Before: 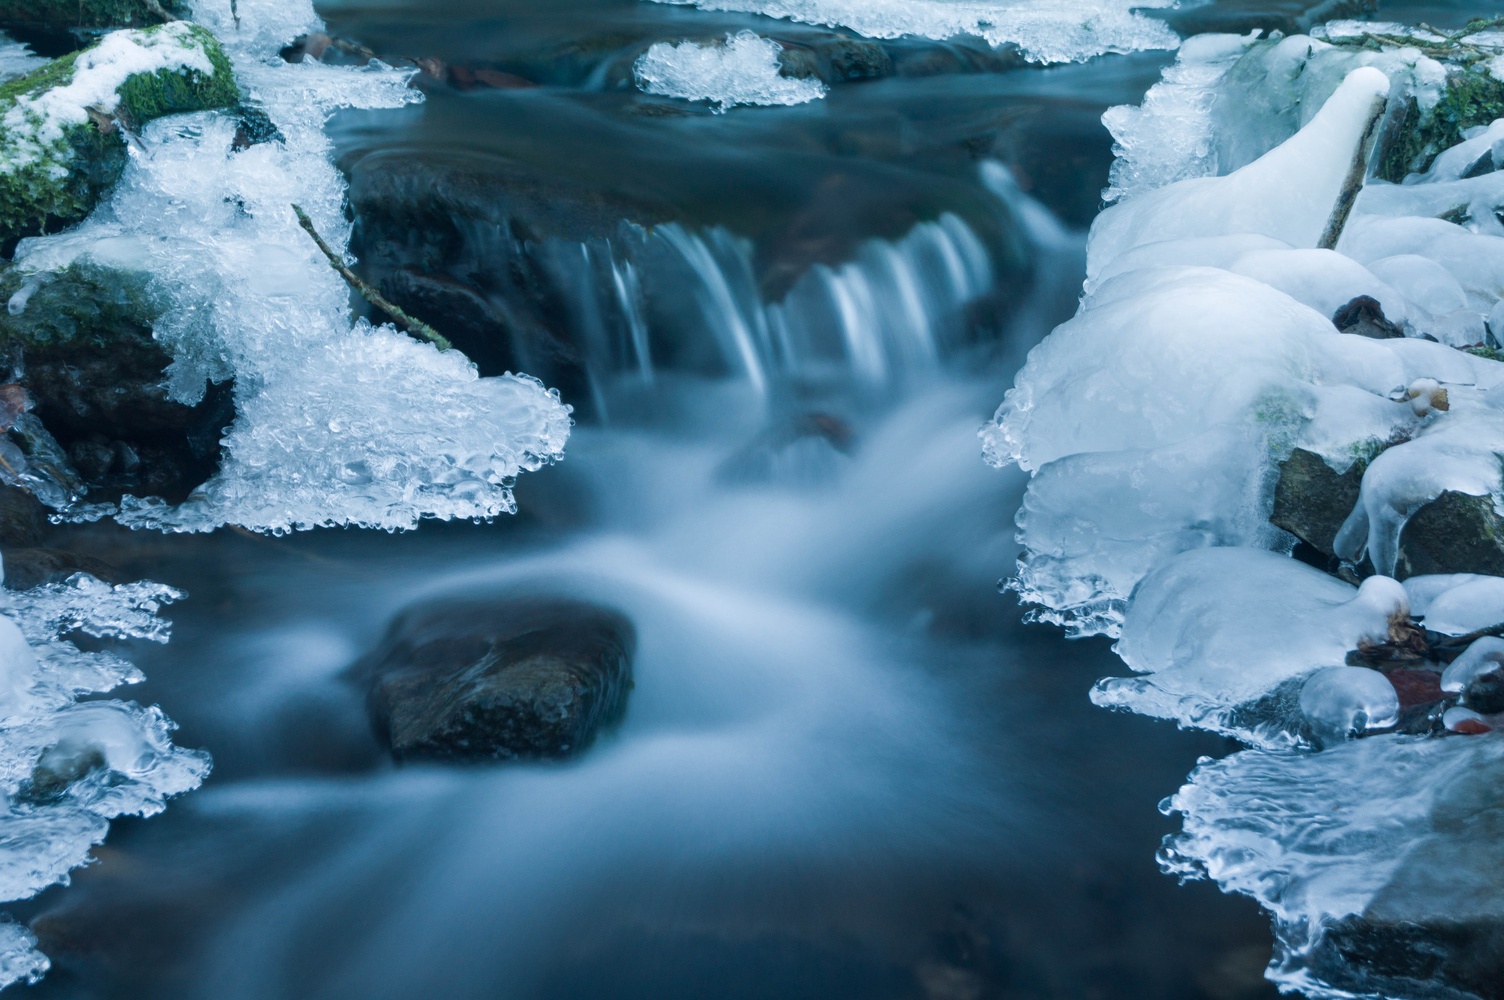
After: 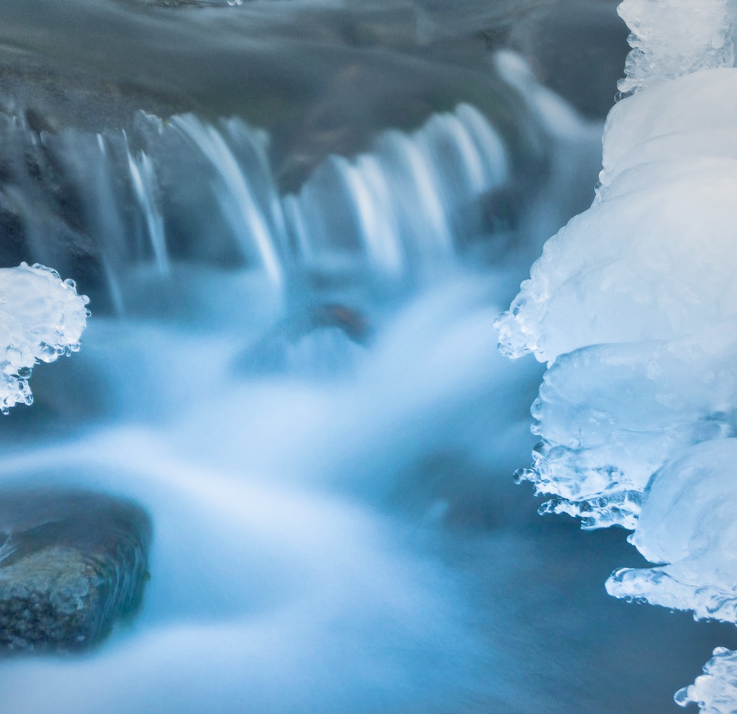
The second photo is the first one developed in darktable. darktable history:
crop: left 32.204%, top 10.998%, right 18.771%, bottom 17.514%
exposure: black level correction 0.001, exposure 1.129 EV, compensate highlight preservation false
shadows and highlights: on, module defaults
vignetting: fall-off radius 100.64%, brightness -0.287, center (-0.027, 0.399), width/height ratio 1.339, unbound false
tone equalizer: -7 EV 0.15 EV, -6 EV 0.601 EV, -5 EV 1.14 EV, -4 EV 1.32 EV, -3 EV 1.12 EV, -2 EV 0.6 EV, -1 EV 0.154 EV
filmic rgb: middle gray luminance 12.93%, black relative exposure -10.08 EV, white relative exposure 3.46 EV, target black luminance 0%, hardness 5.79, latitude 44.84%, contrast 1.223, highlights saturation mix 6.19%, shadows ↔ highlights balance 26.65%, iterations of high-quality reconstruction 0
